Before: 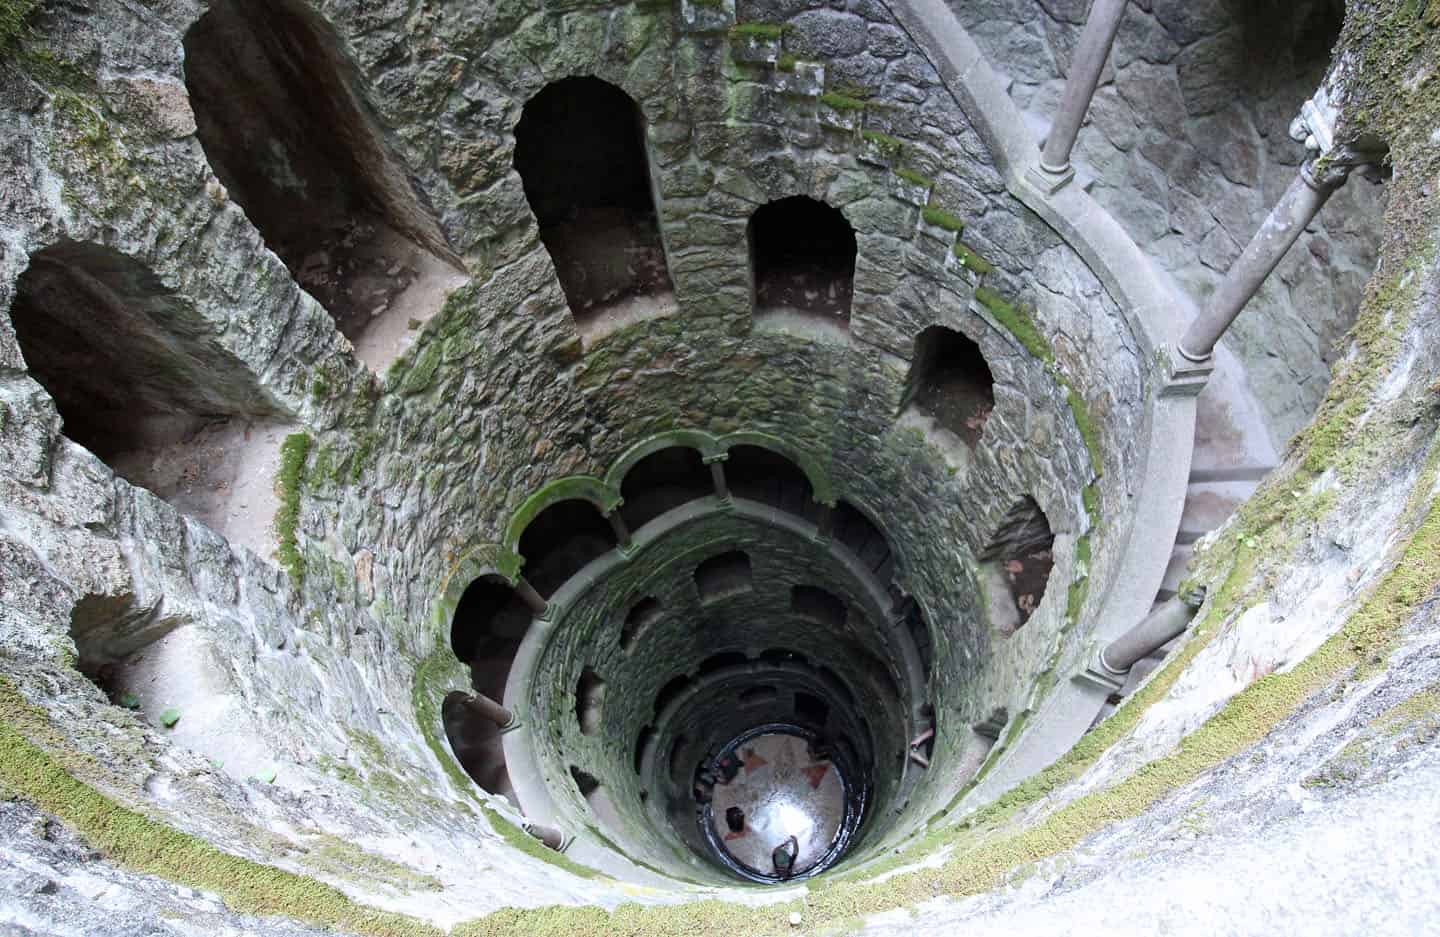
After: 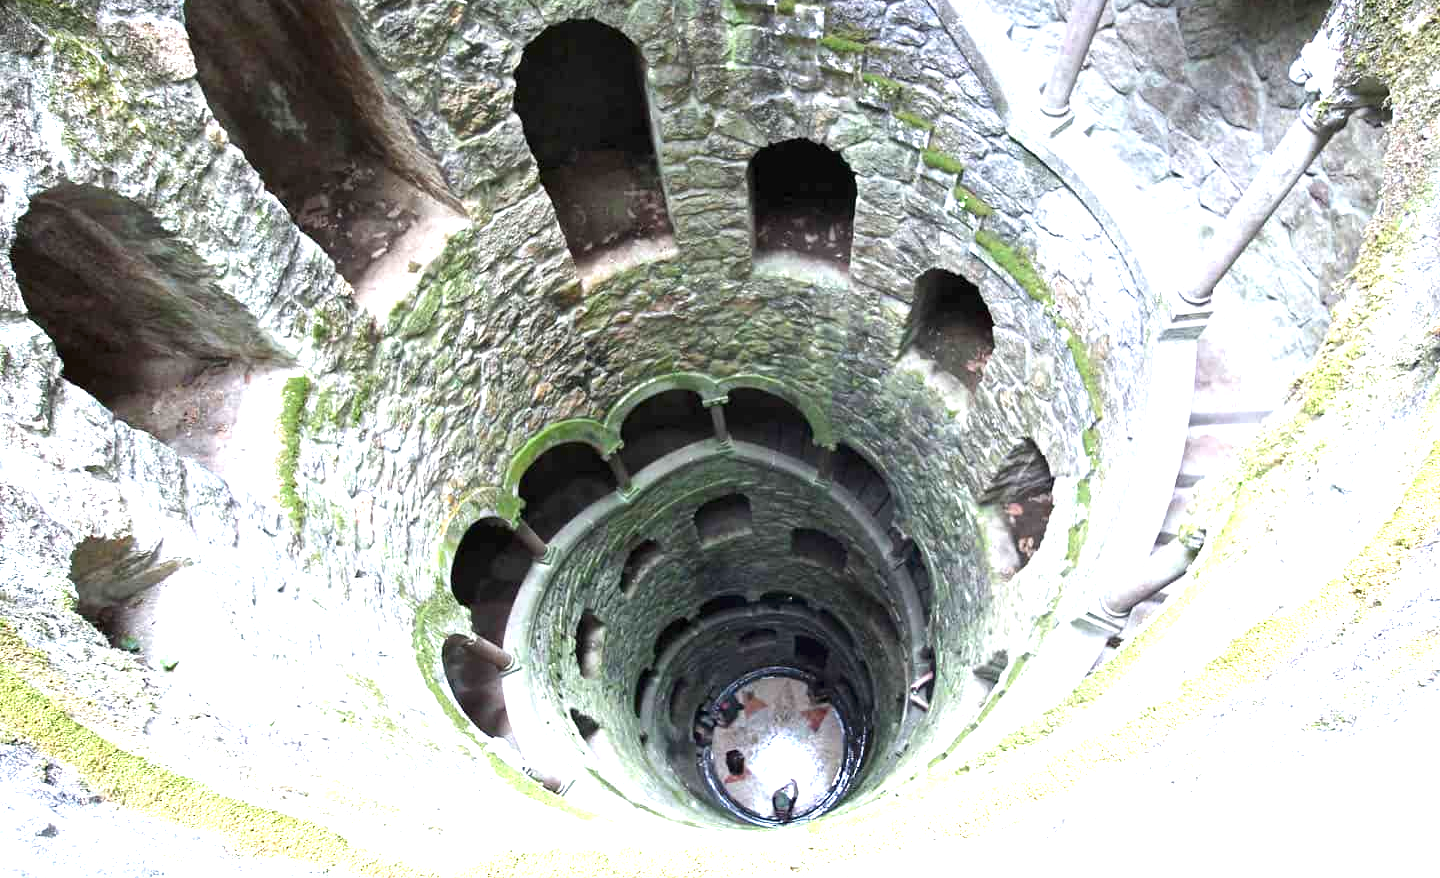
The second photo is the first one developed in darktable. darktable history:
exposure: black level correction 0, exposure 1.5 EV, compensate highlight preservation false
crop and rotate: top 6.25%
